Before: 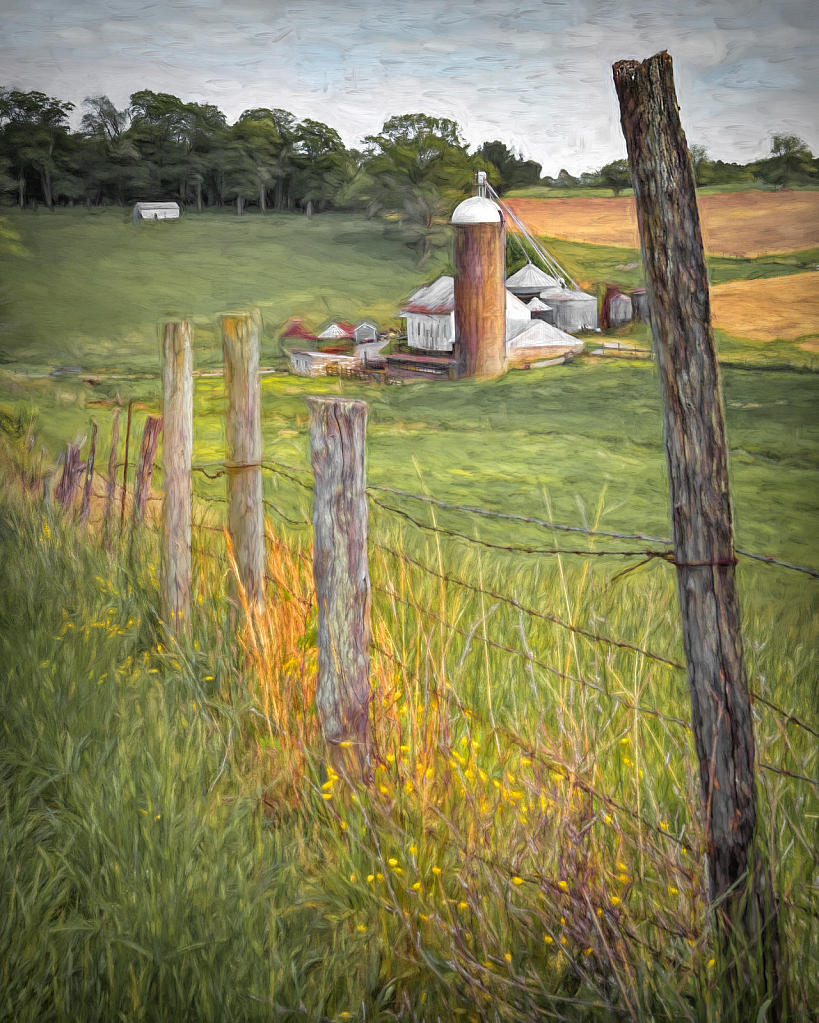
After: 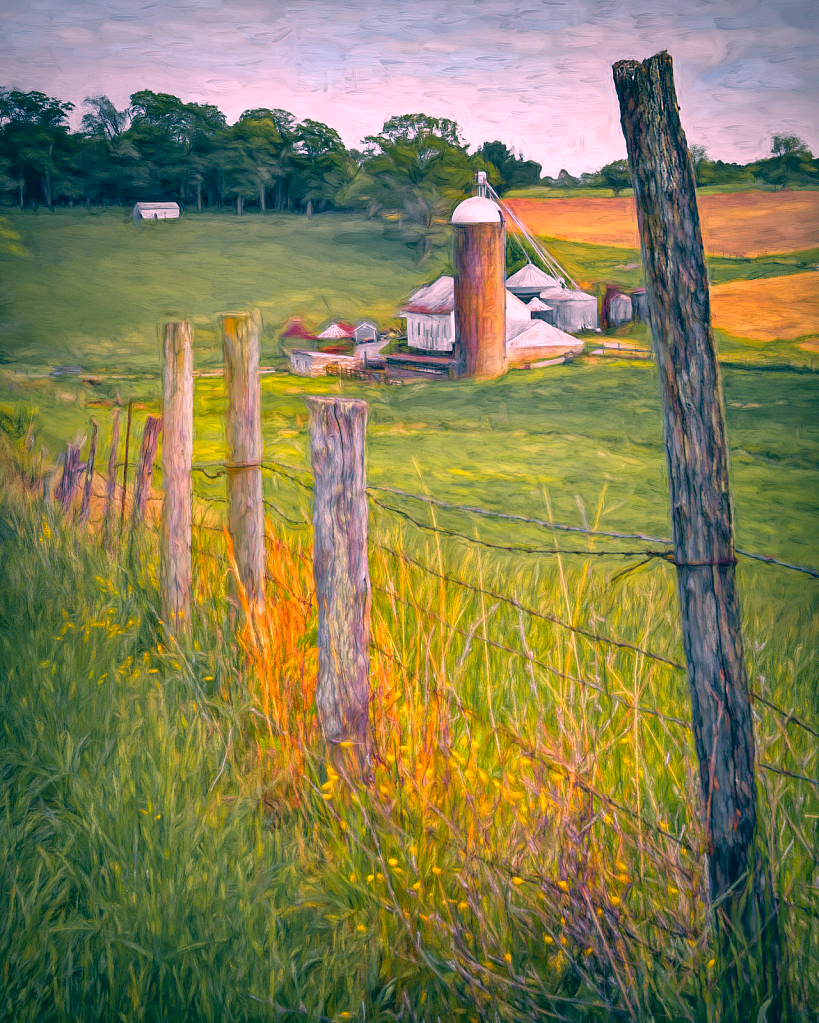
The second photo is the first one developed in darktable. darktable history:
exposure: black level correction 0.001, compensate highlight preservation false
color correction: highlights a* 17.03, highlights b* 0.205, shadows a* -15.38, shadows b* -14.56, saturation 1.5
